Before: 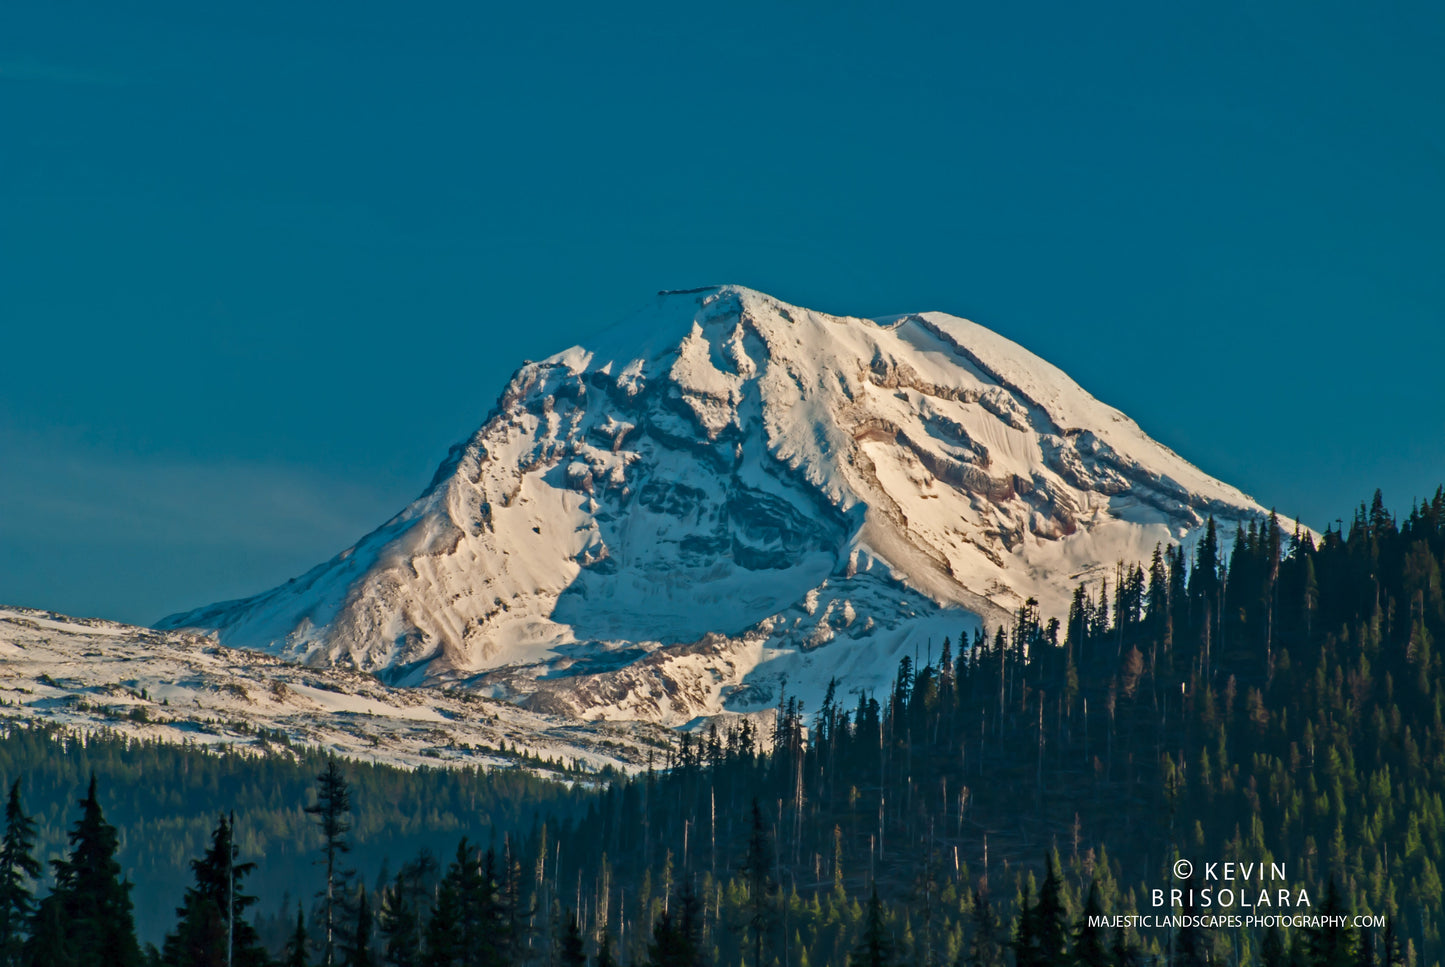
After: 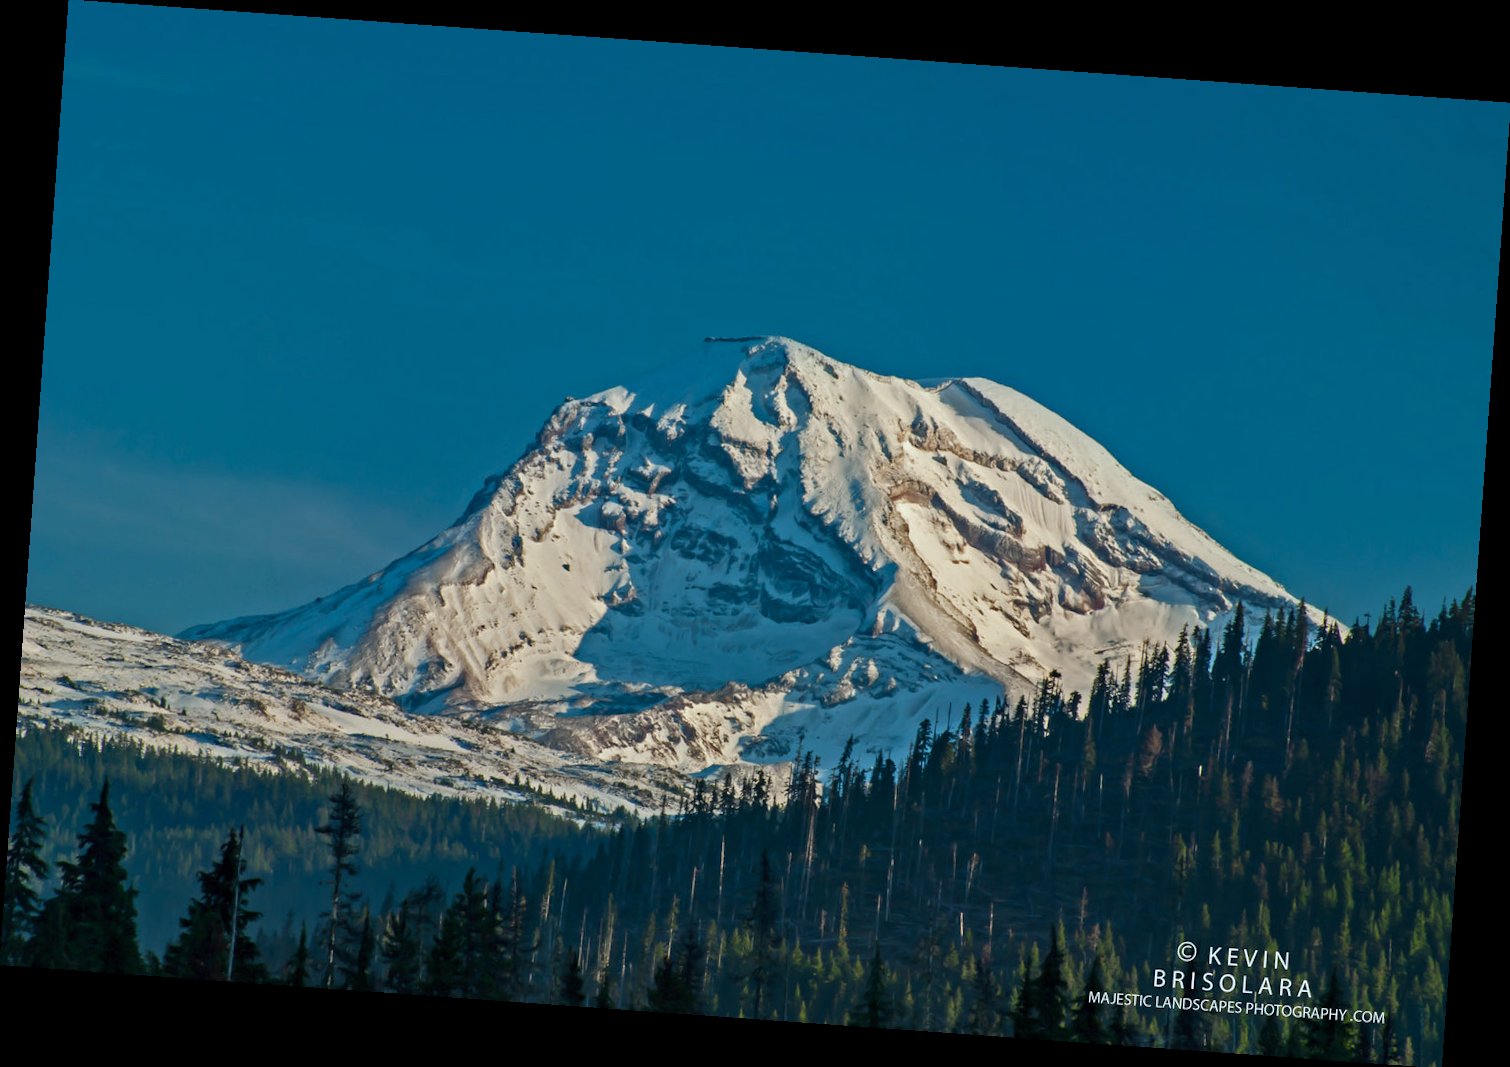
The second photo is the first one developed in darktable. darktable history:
rotate and perspective: rotation 4.1°, automatic cropping off
white balance: red 0.925, blue 1.046
